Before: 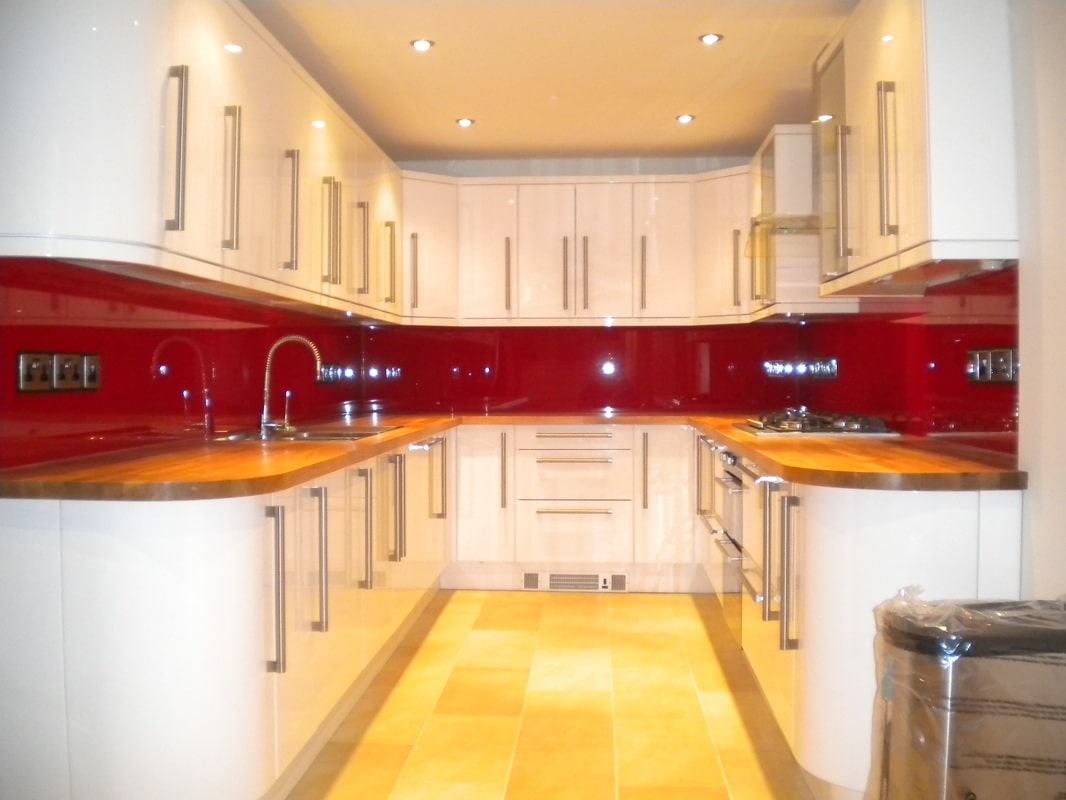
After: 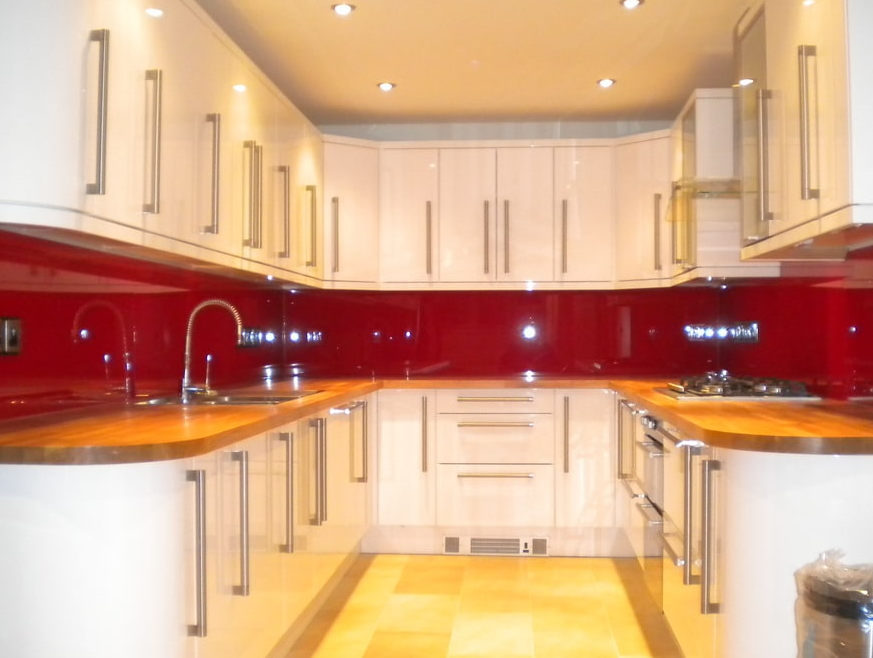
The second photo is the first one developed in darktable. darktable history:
crop and rotate: left 7.46%, top 4.51%, right 10.63%, bottom 13.144%
